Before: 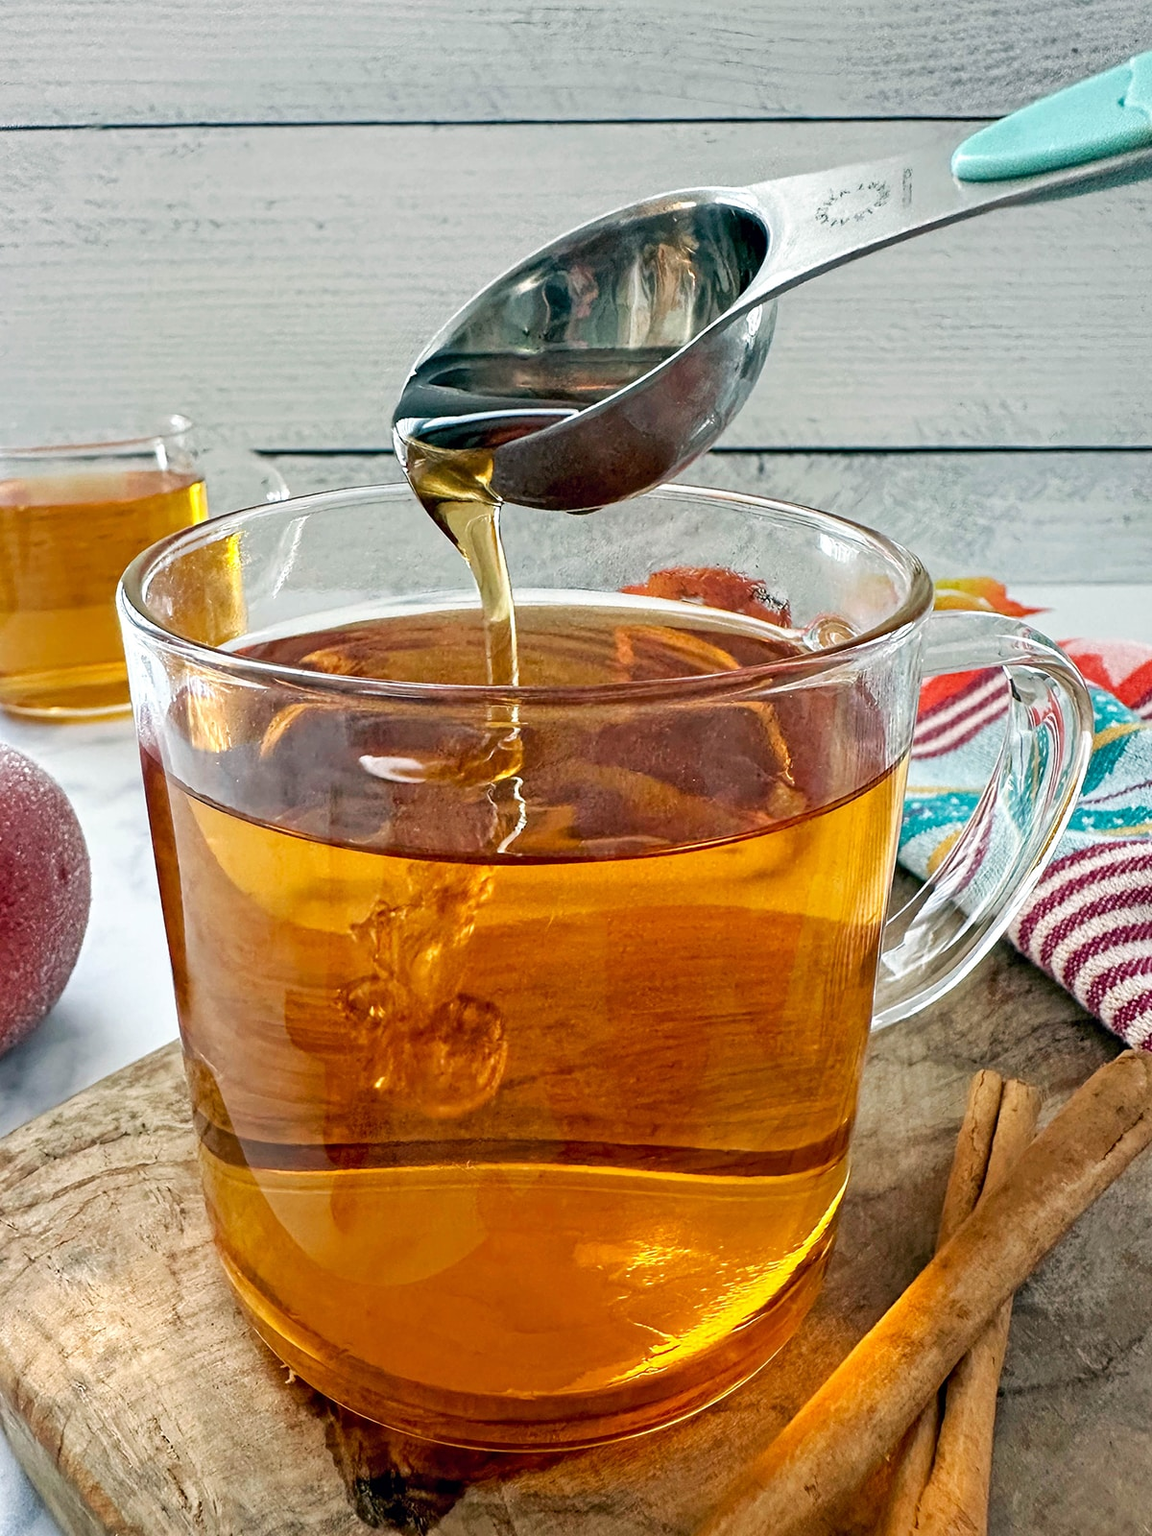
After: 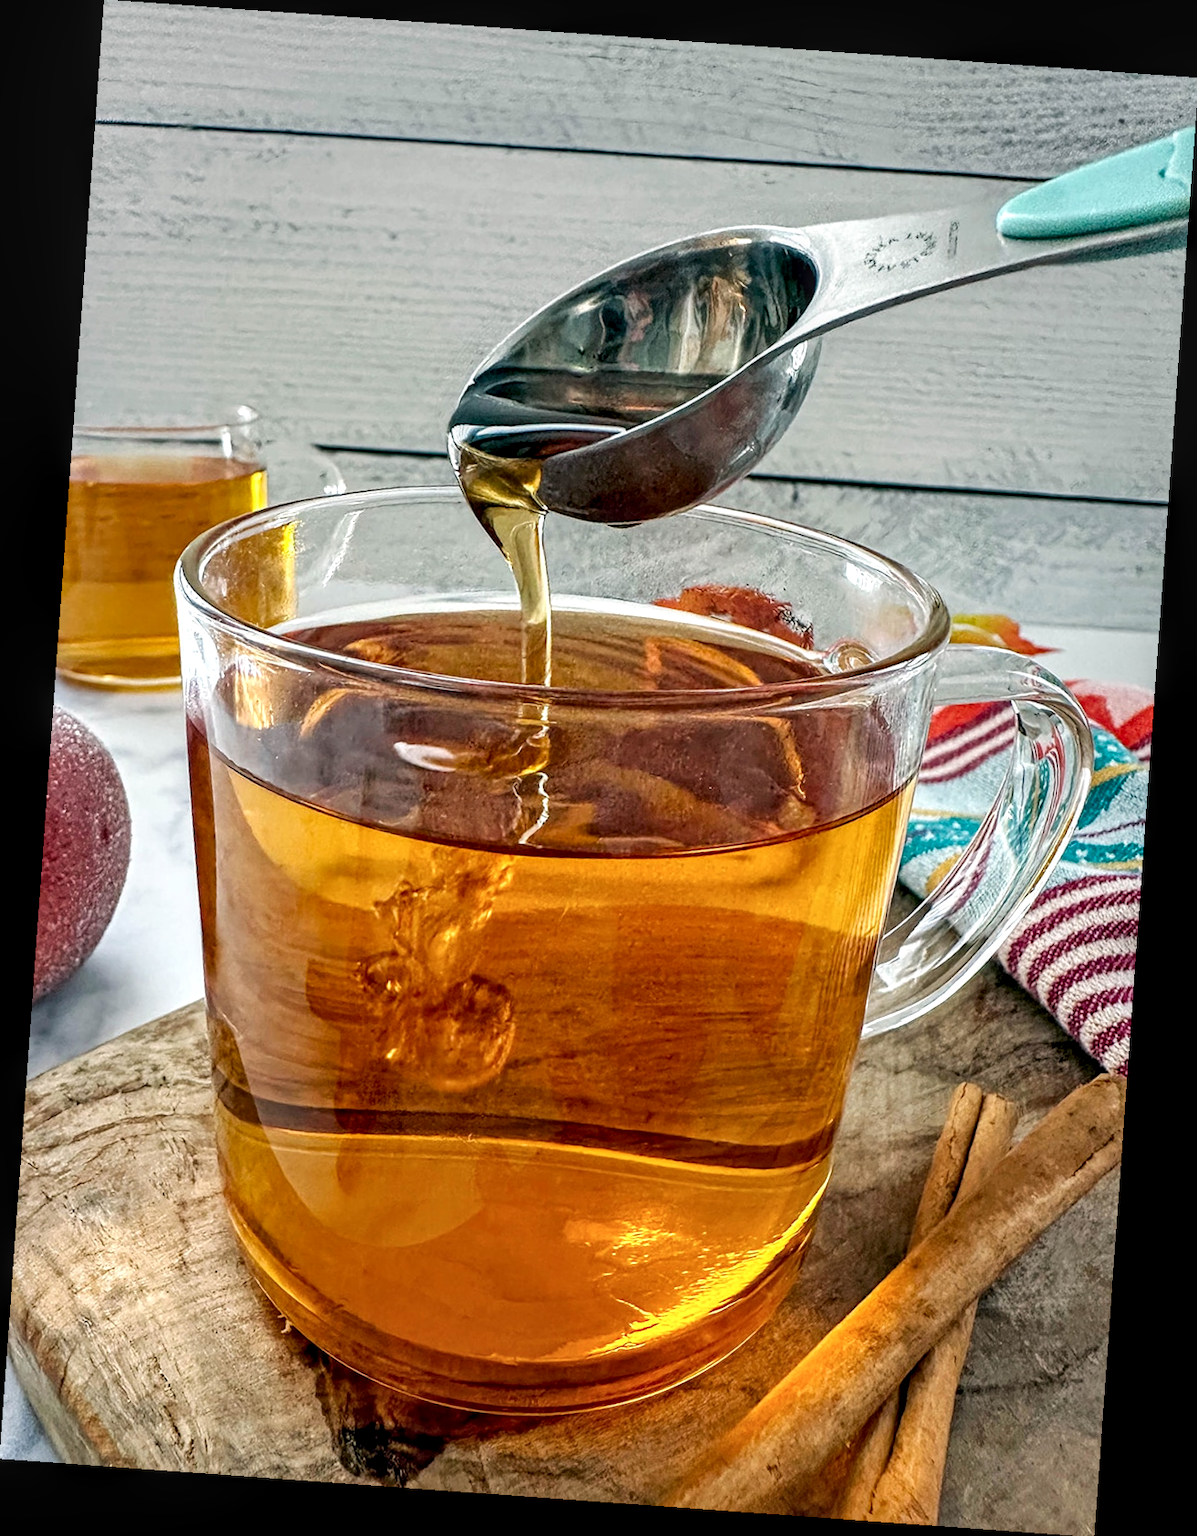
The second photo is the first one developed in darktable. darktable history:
rotate and perspective: rotation 4.1°, automatic cropping off
local contrast: detail 140%
